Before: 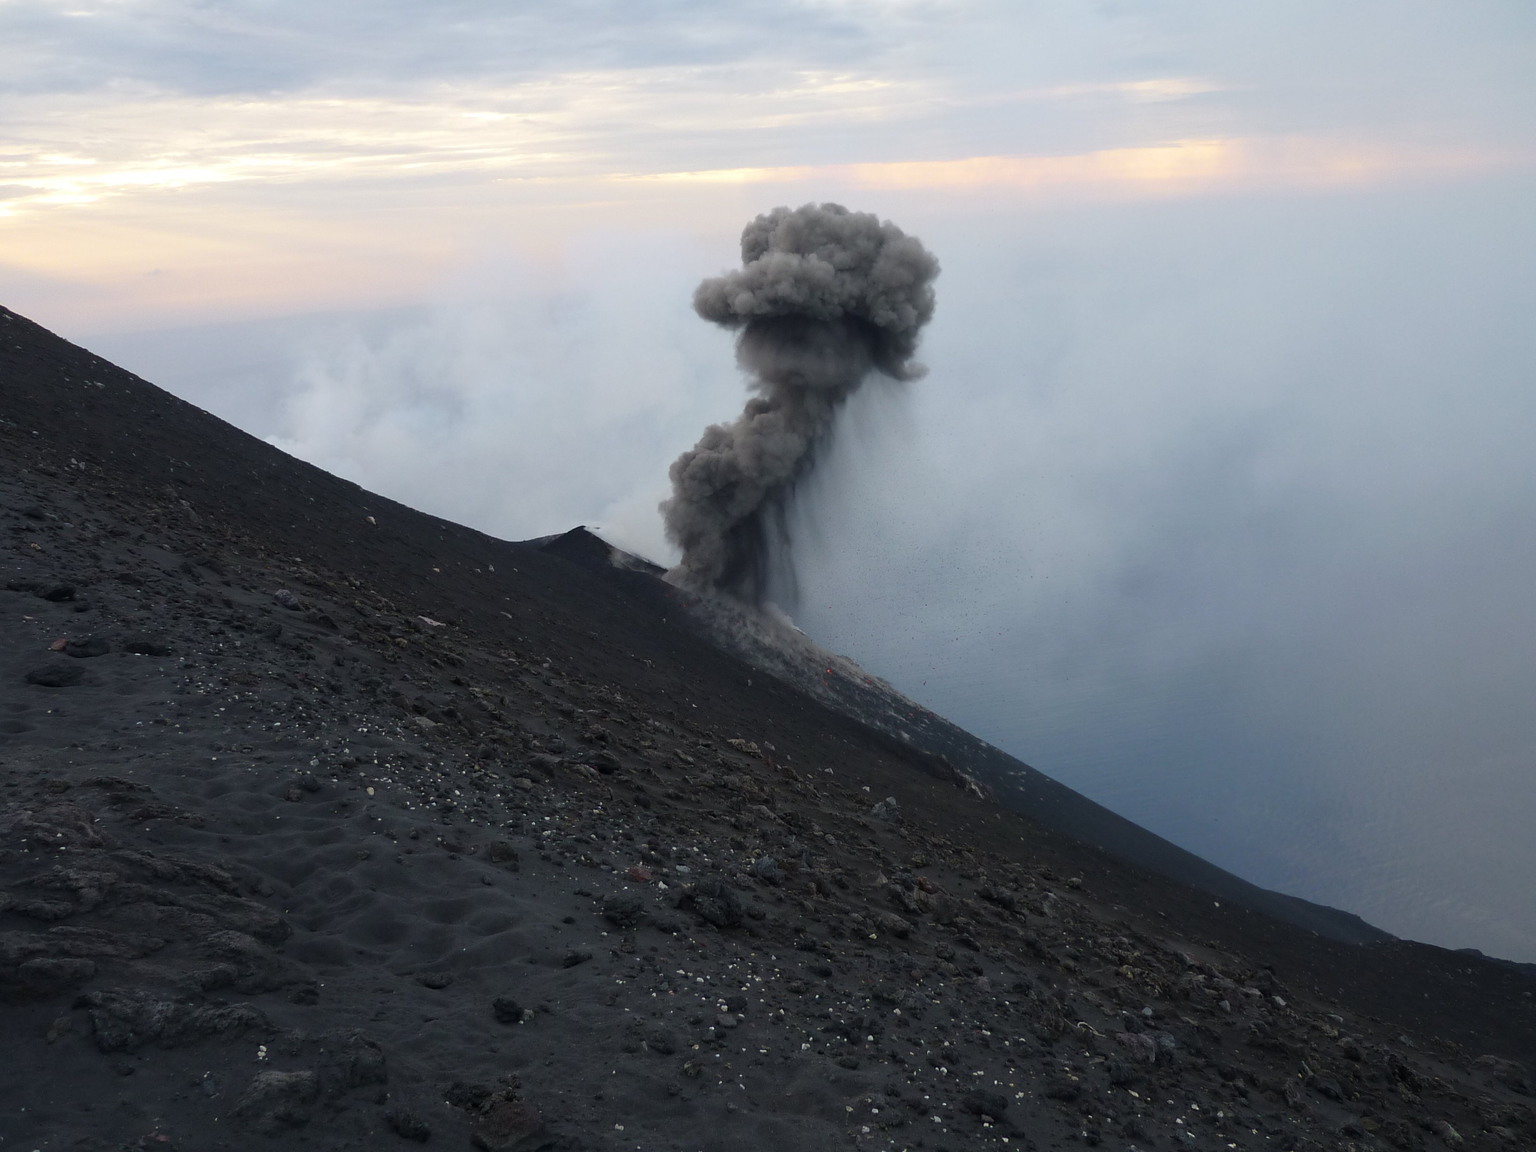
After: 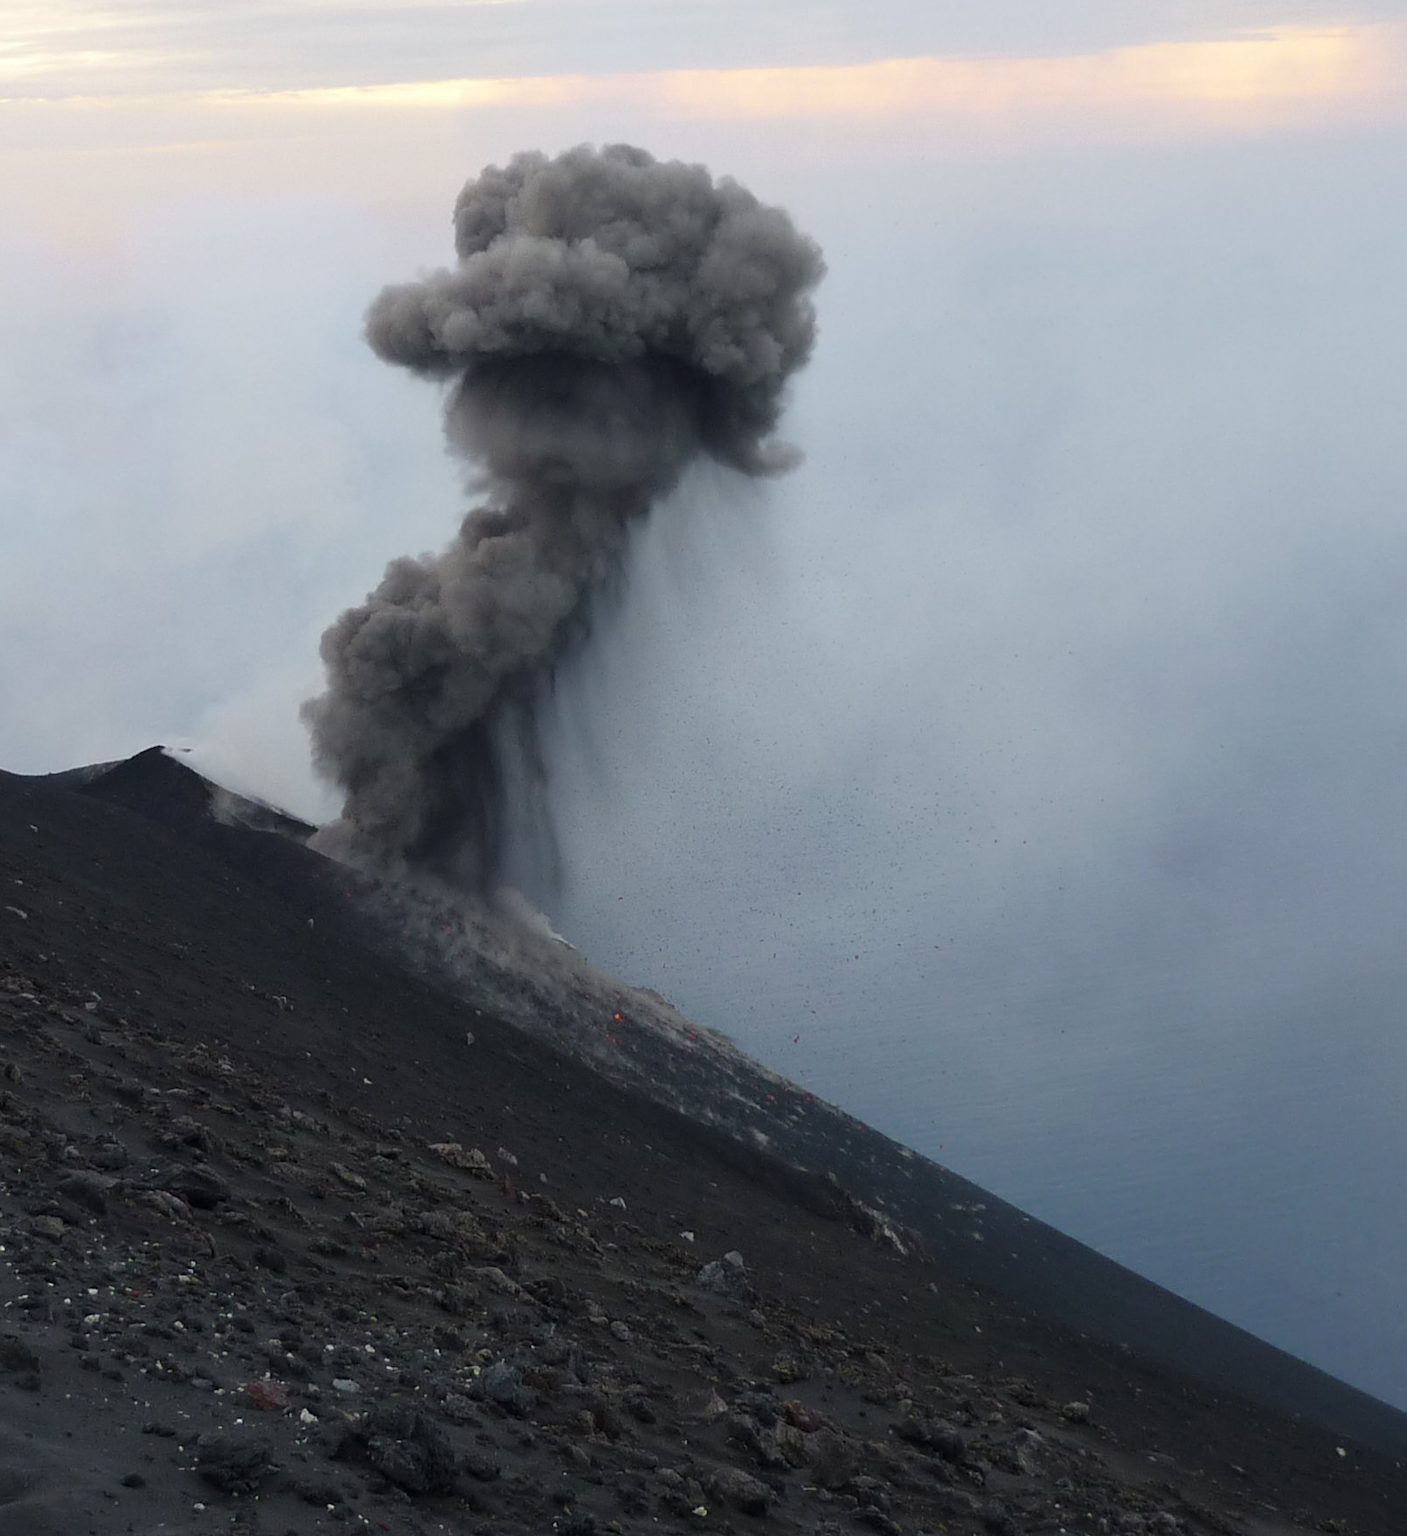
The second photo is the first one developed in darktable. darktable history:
crop: left 32.386%, top 10.947%, right 18.414%, bottom 17.516%
